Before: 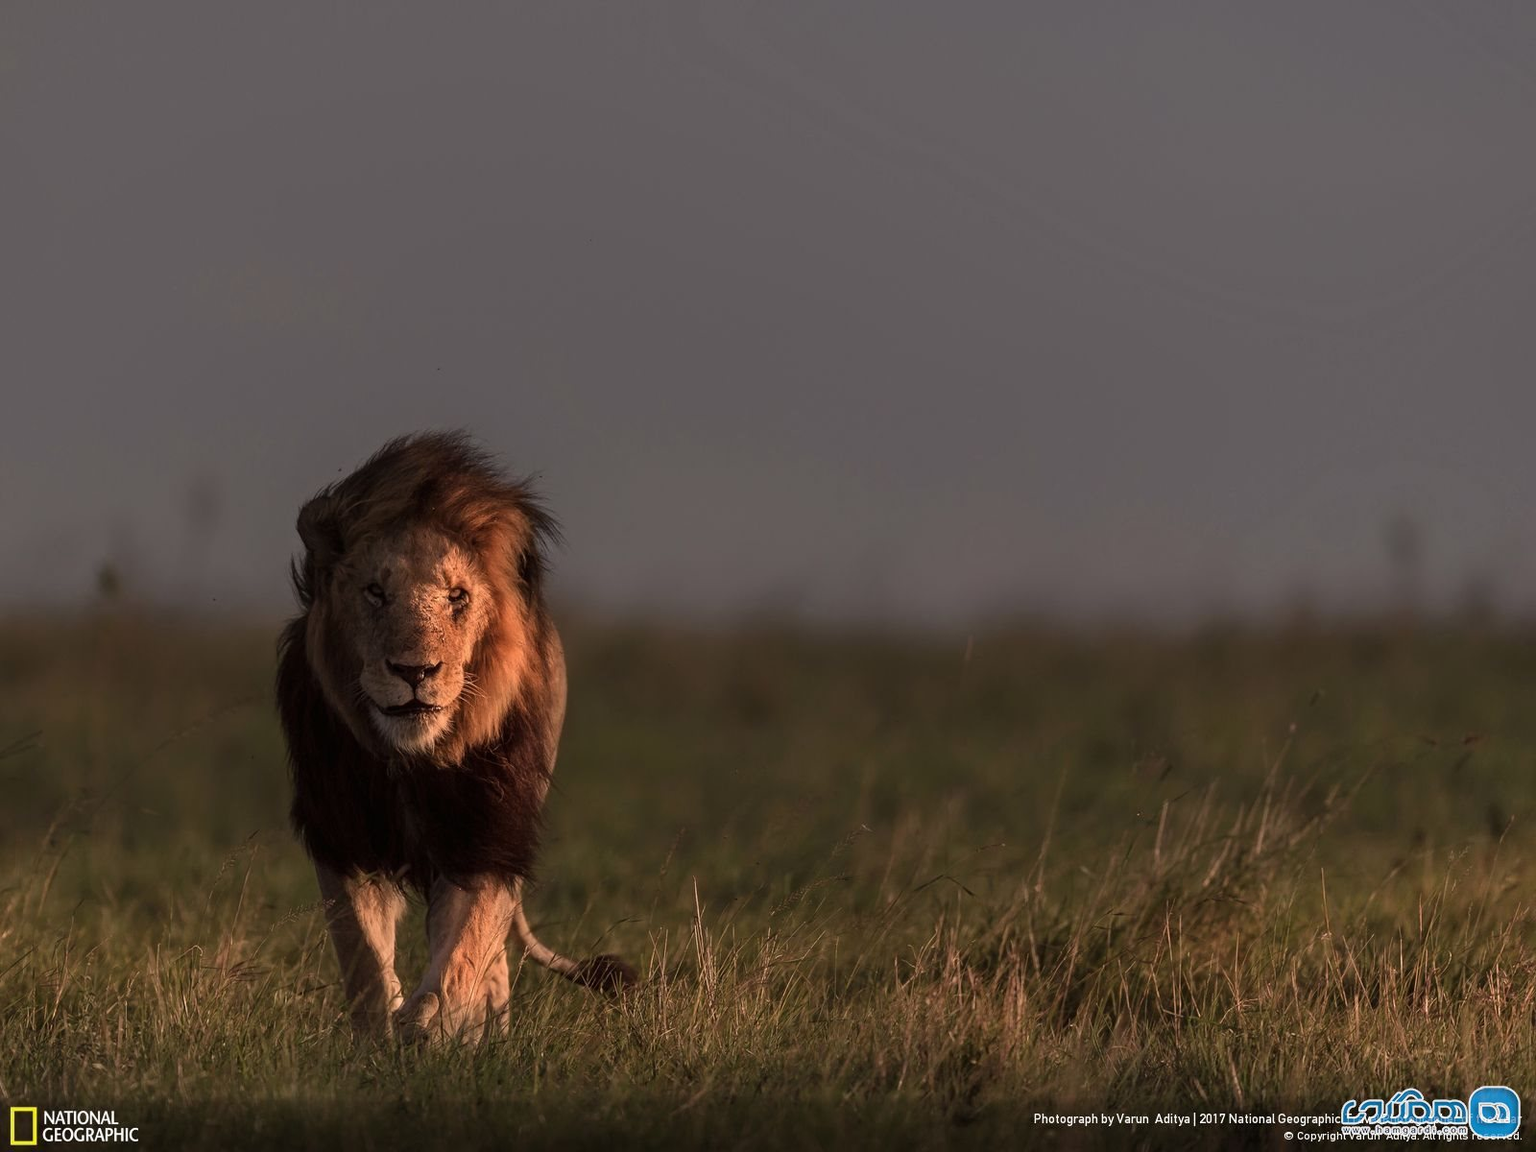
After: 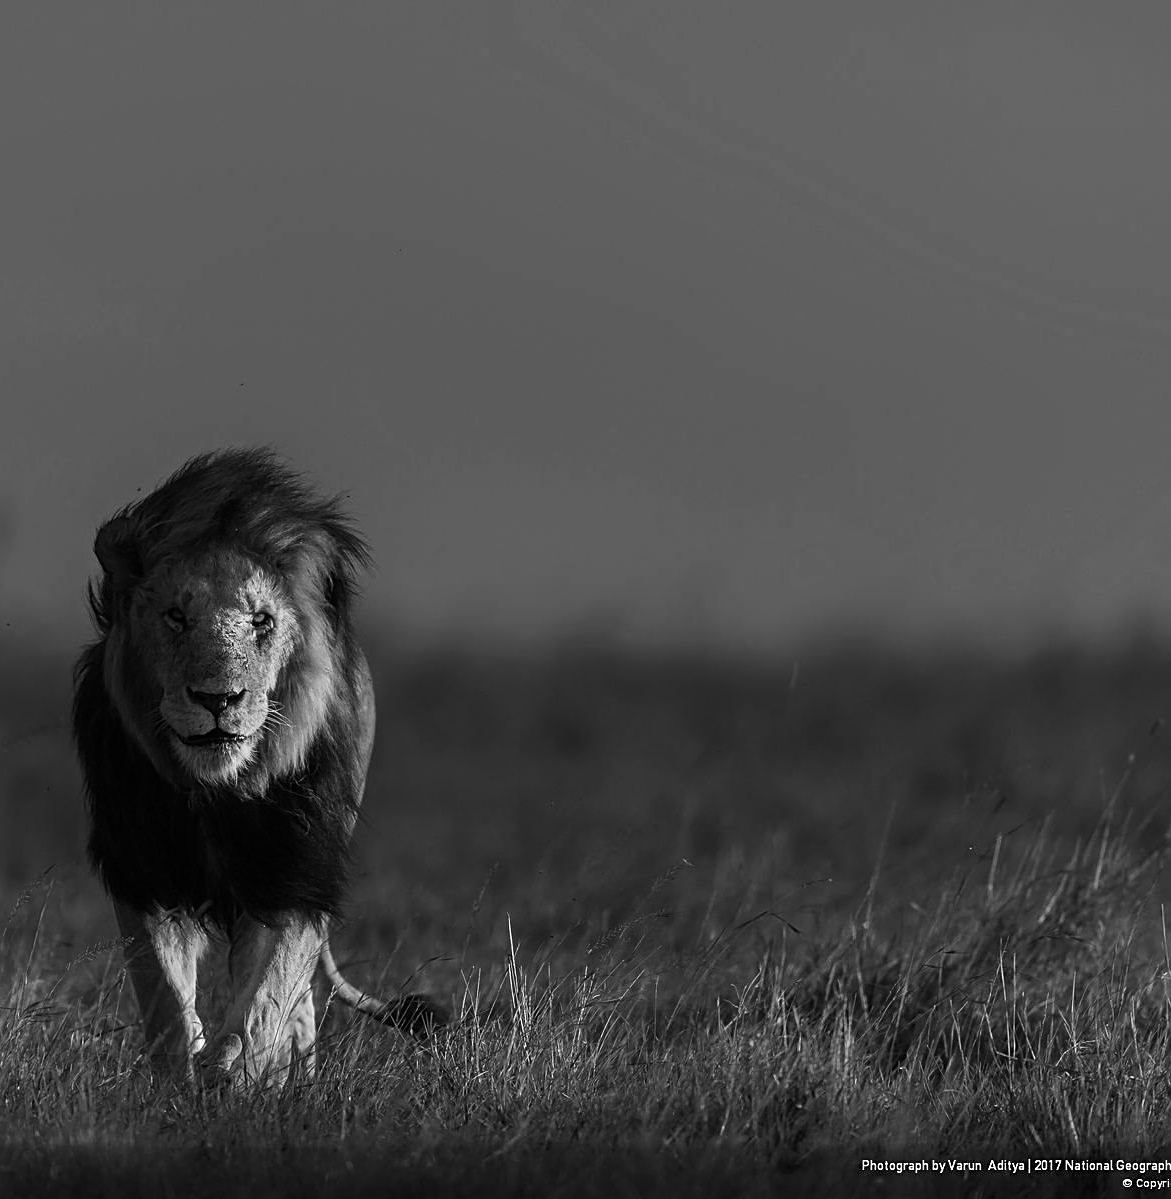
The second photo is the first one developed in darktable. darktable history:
crop: left 13.443%, right 13.31%
tone equalizer: -8 EV -0.417 EV, -7 EV -0.389 EV, -6 EV -0.333 EV, -5 EV -0.222 EV, -3 EV 0.222 EV, -2 EV 0.333 EV, -1 EV 0.389 EV, +0 EV 0.417 EV, edges refinement/feathering 500, mask exposure compensation -1.57 EV, preserve details no
white balance: red 0.986, blue 1.01
sharpen: on, module defaults
monochrome: on, module defaults
color balance rgb: shadows lift › chroma 7.23%, shadows lift › hue 246.48°, highlights gain › chroma 5.38%, highlights gain › hue 196.93°, white fulcrum 1 EV
